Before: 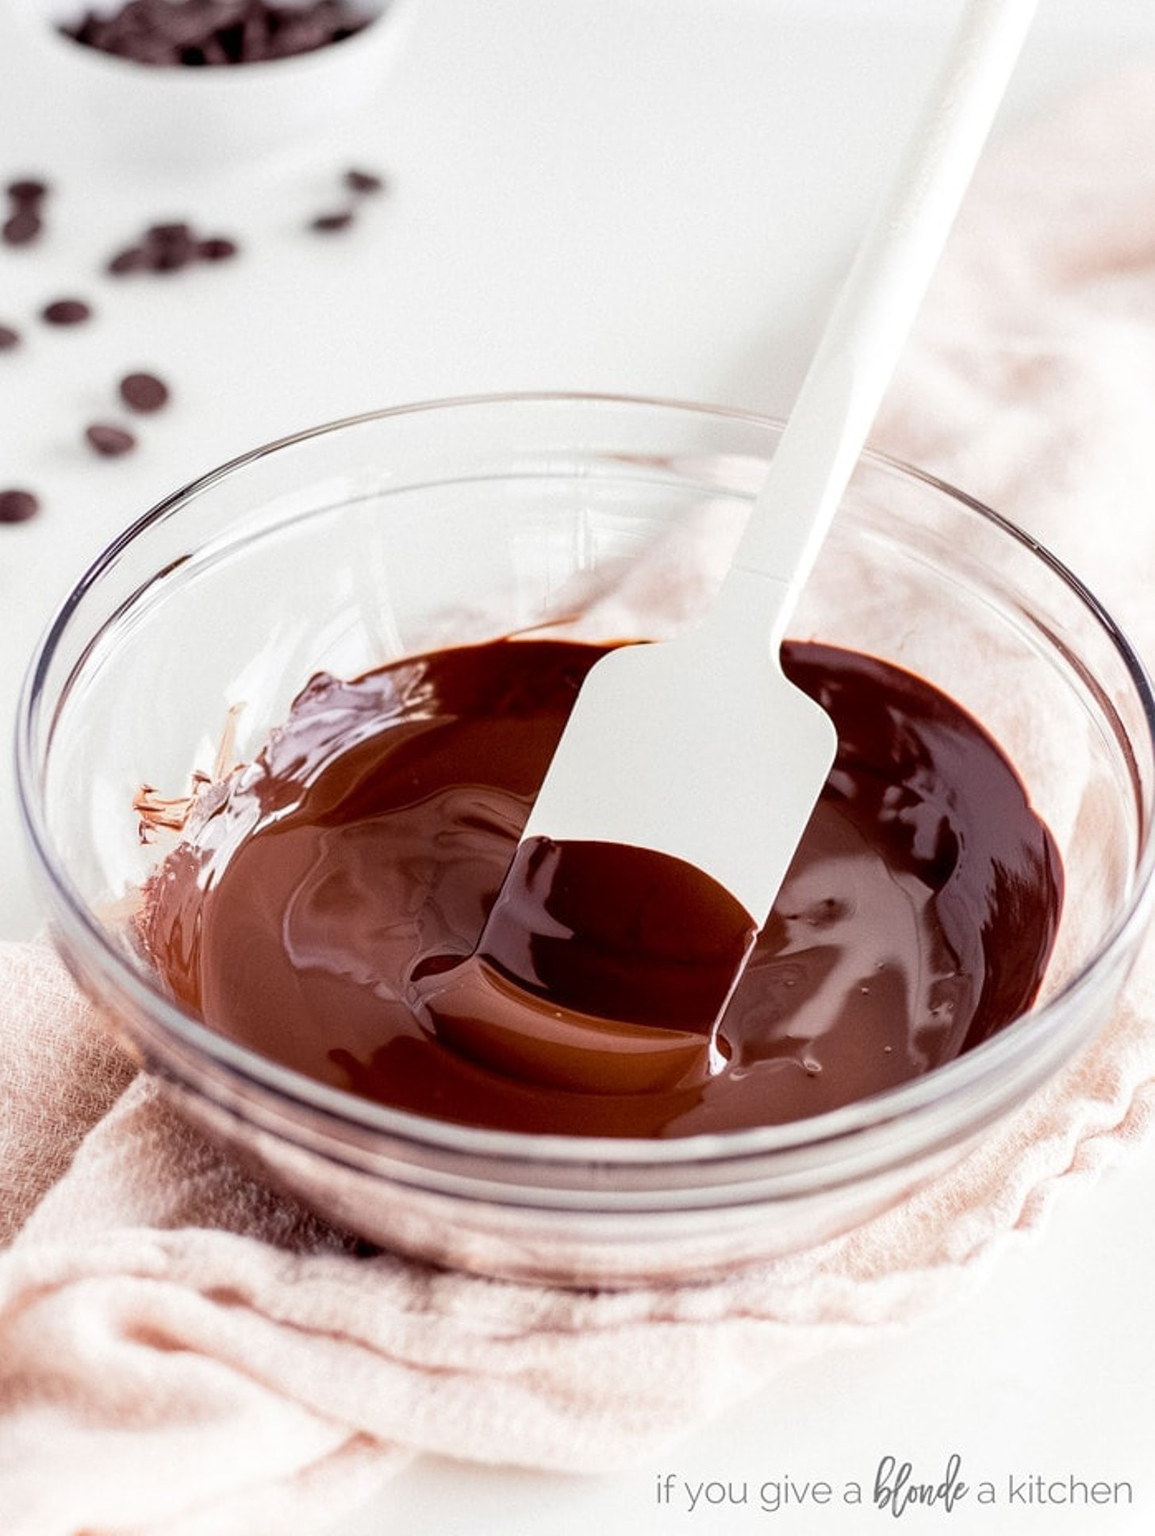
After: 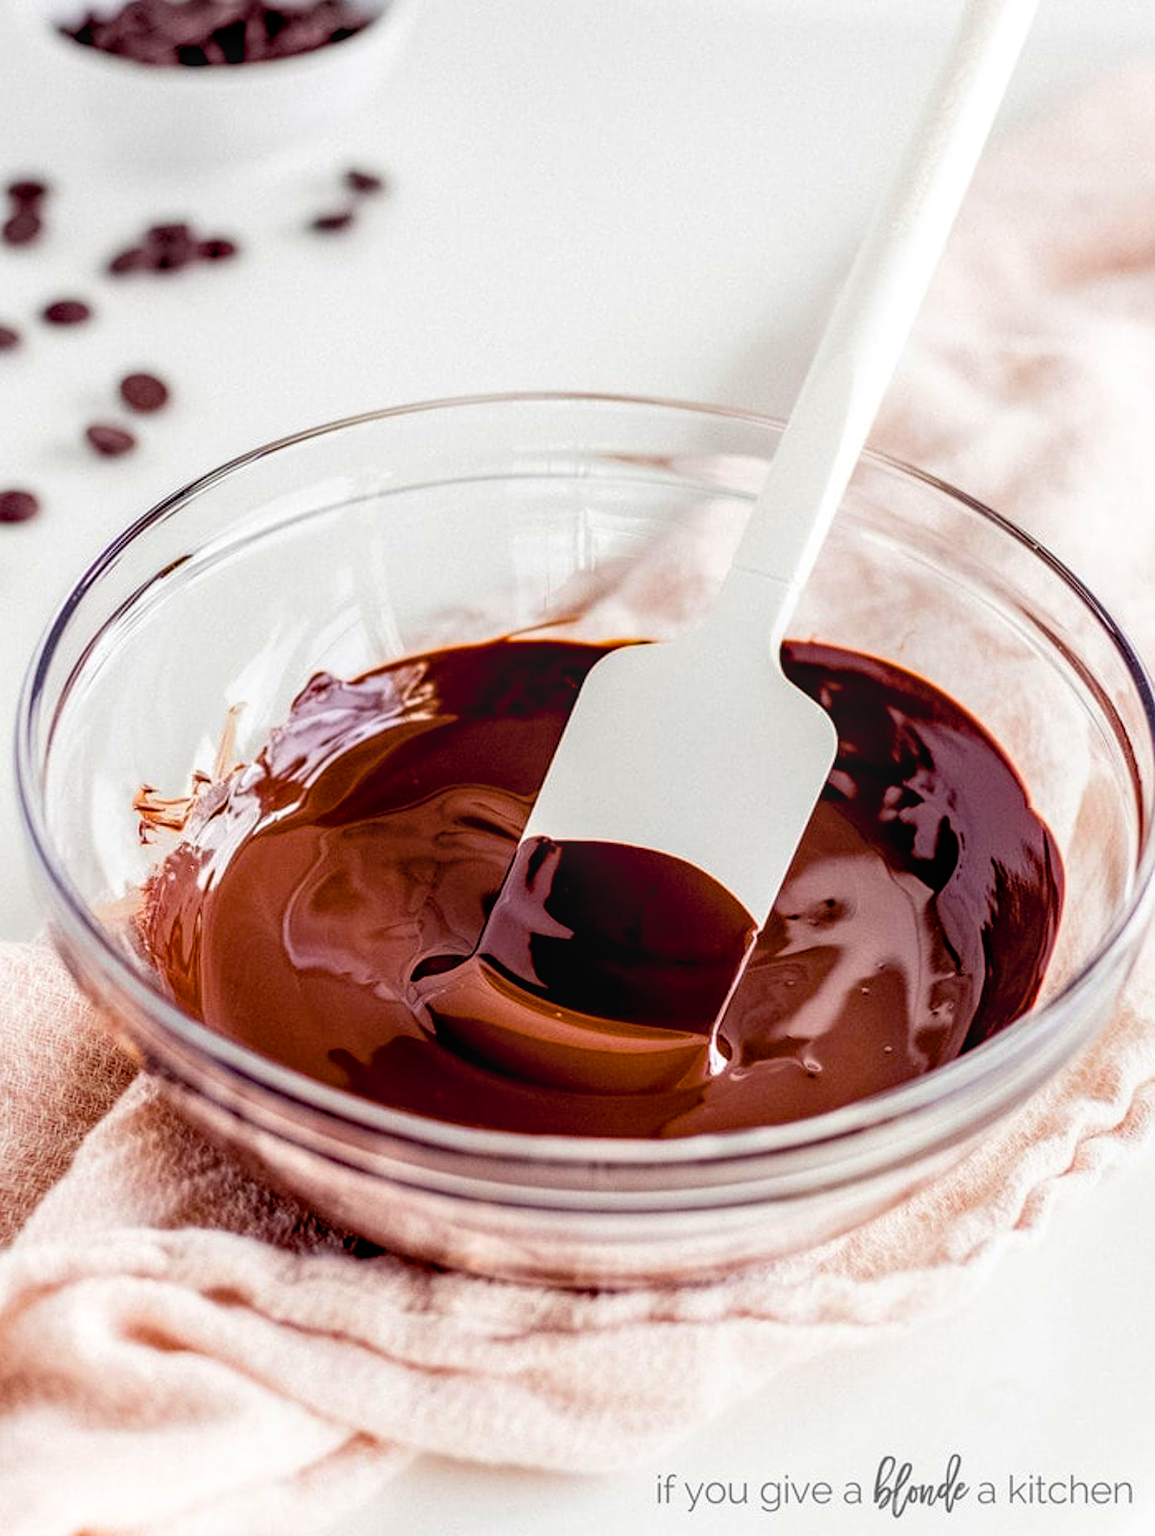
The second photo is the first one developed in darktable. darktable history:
haze removal: compatibility mode true, adaptive false
local contrast: on, module defaults
color balance rgb: global offset › luminance -0.484%, perceptual saturation grading › global saturation 30.523%, global vibrance 20%
